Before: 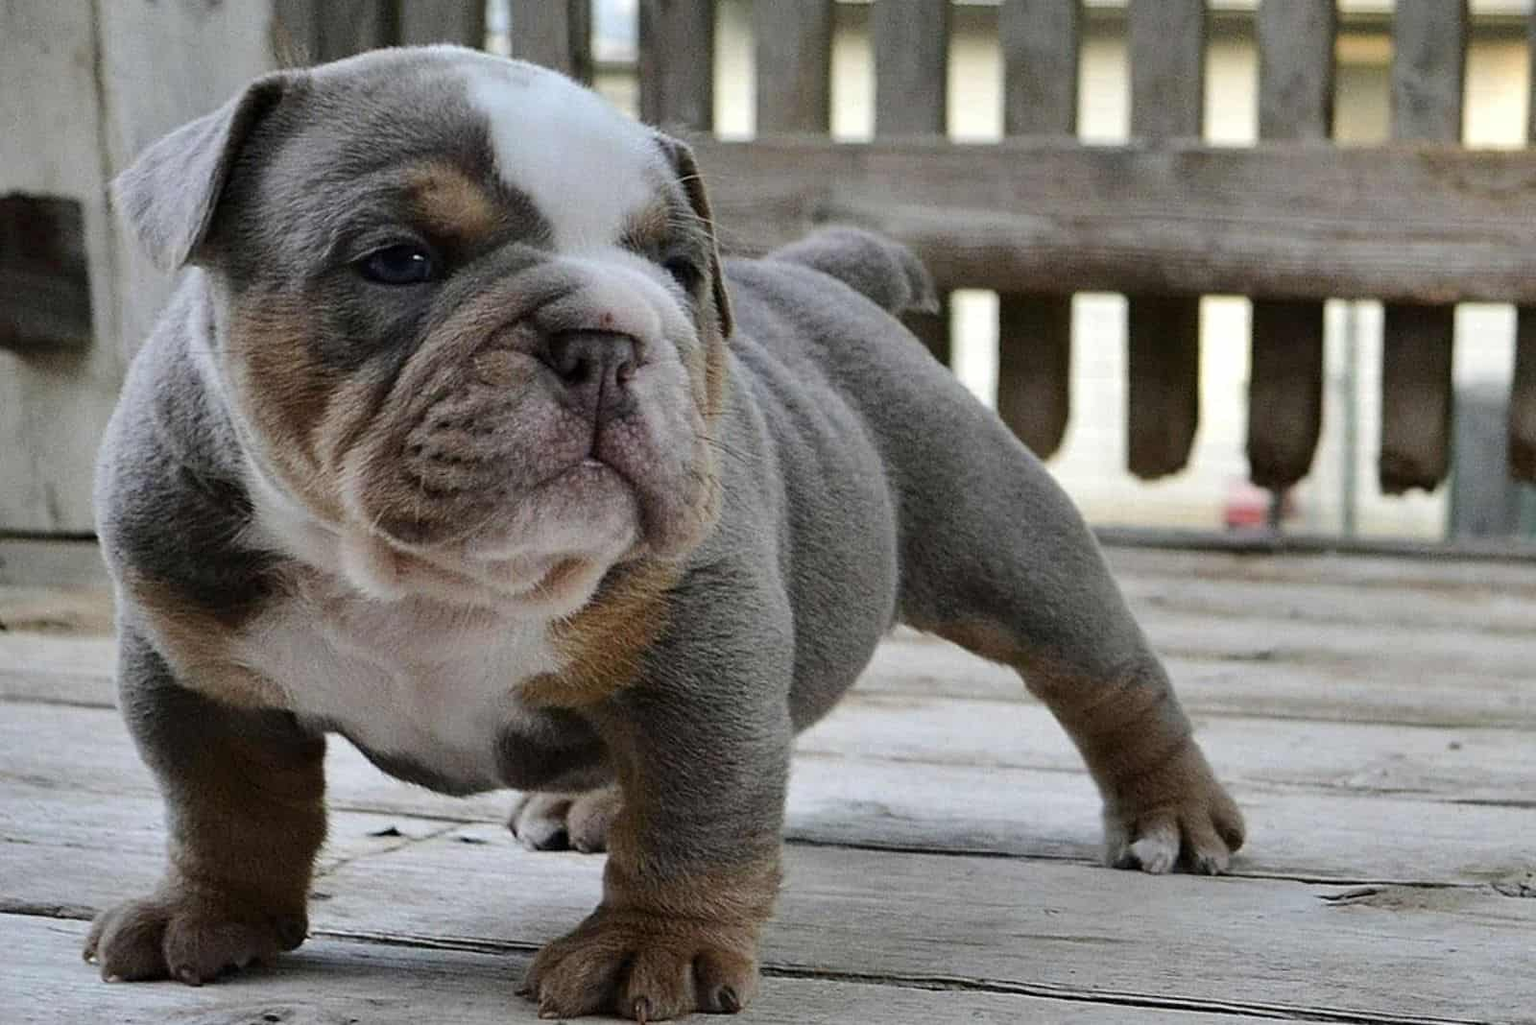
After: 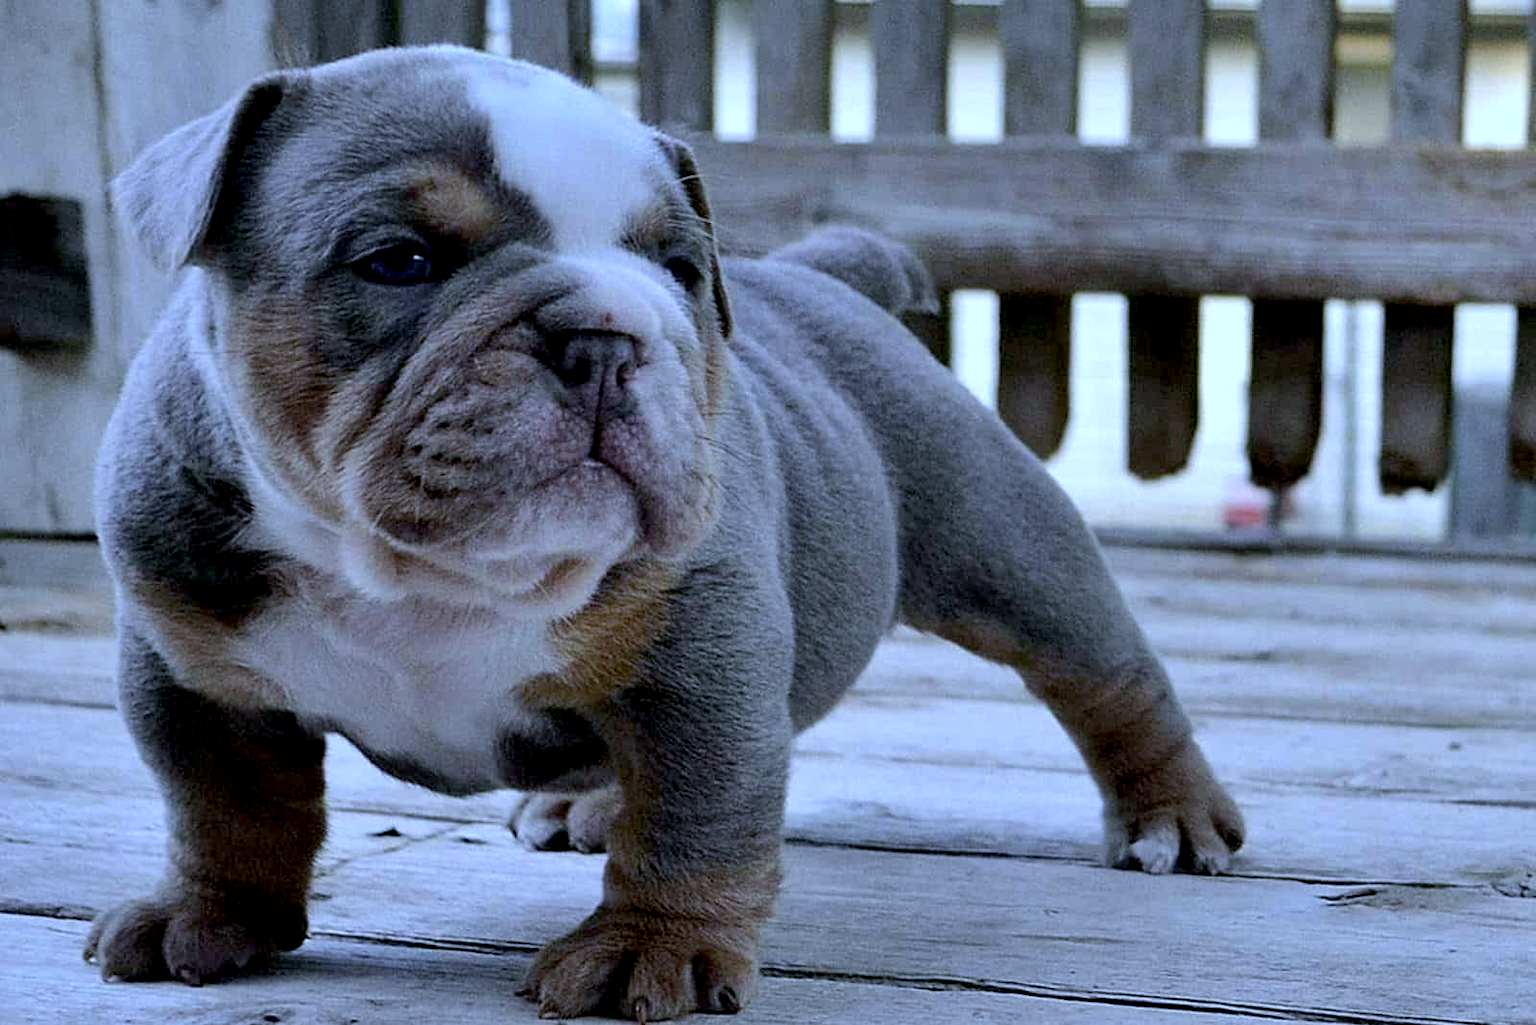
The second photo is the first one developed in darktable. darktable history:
exposure: black level correction 0.01, exposure 0.011 EV, compensate highlight preservation false
white balance: red 0.871, blue 1.249
